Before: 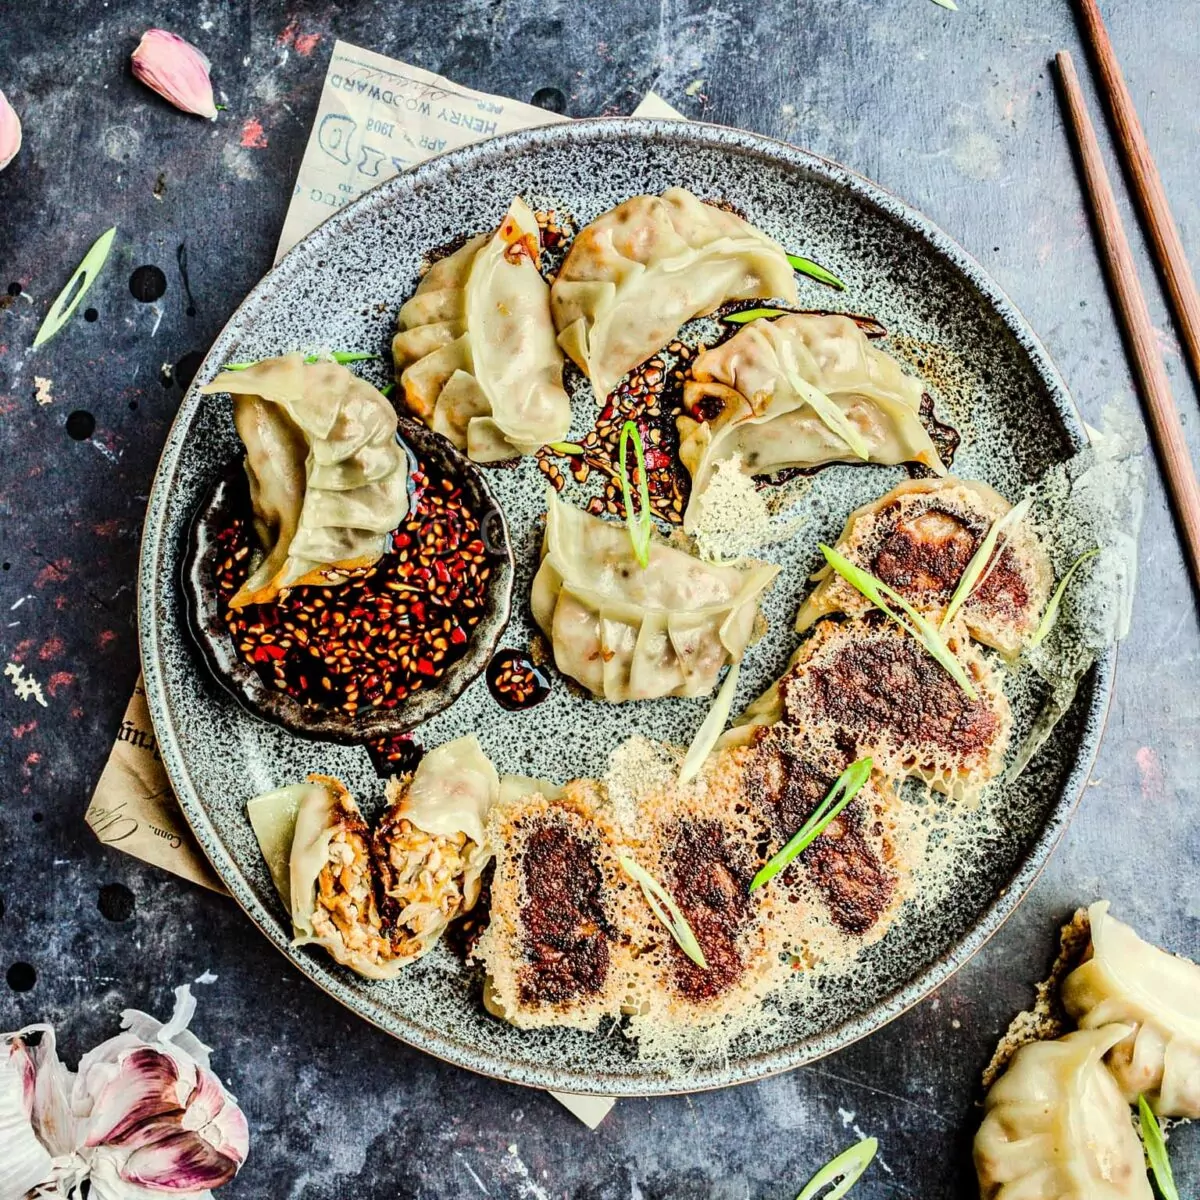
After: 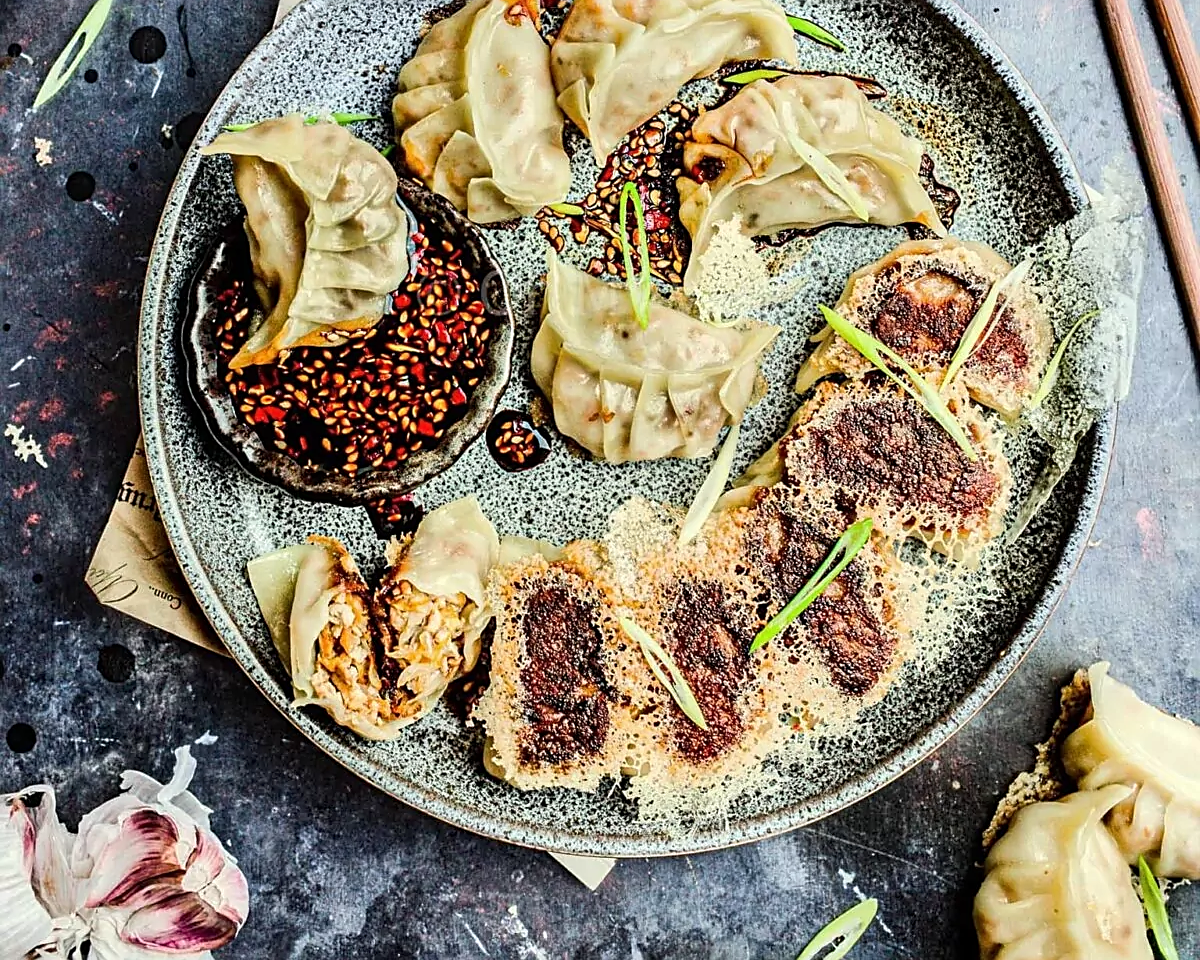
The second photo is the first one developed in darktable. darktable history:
crop and rotate: top 19.998%
sharpen: on, module defaults
